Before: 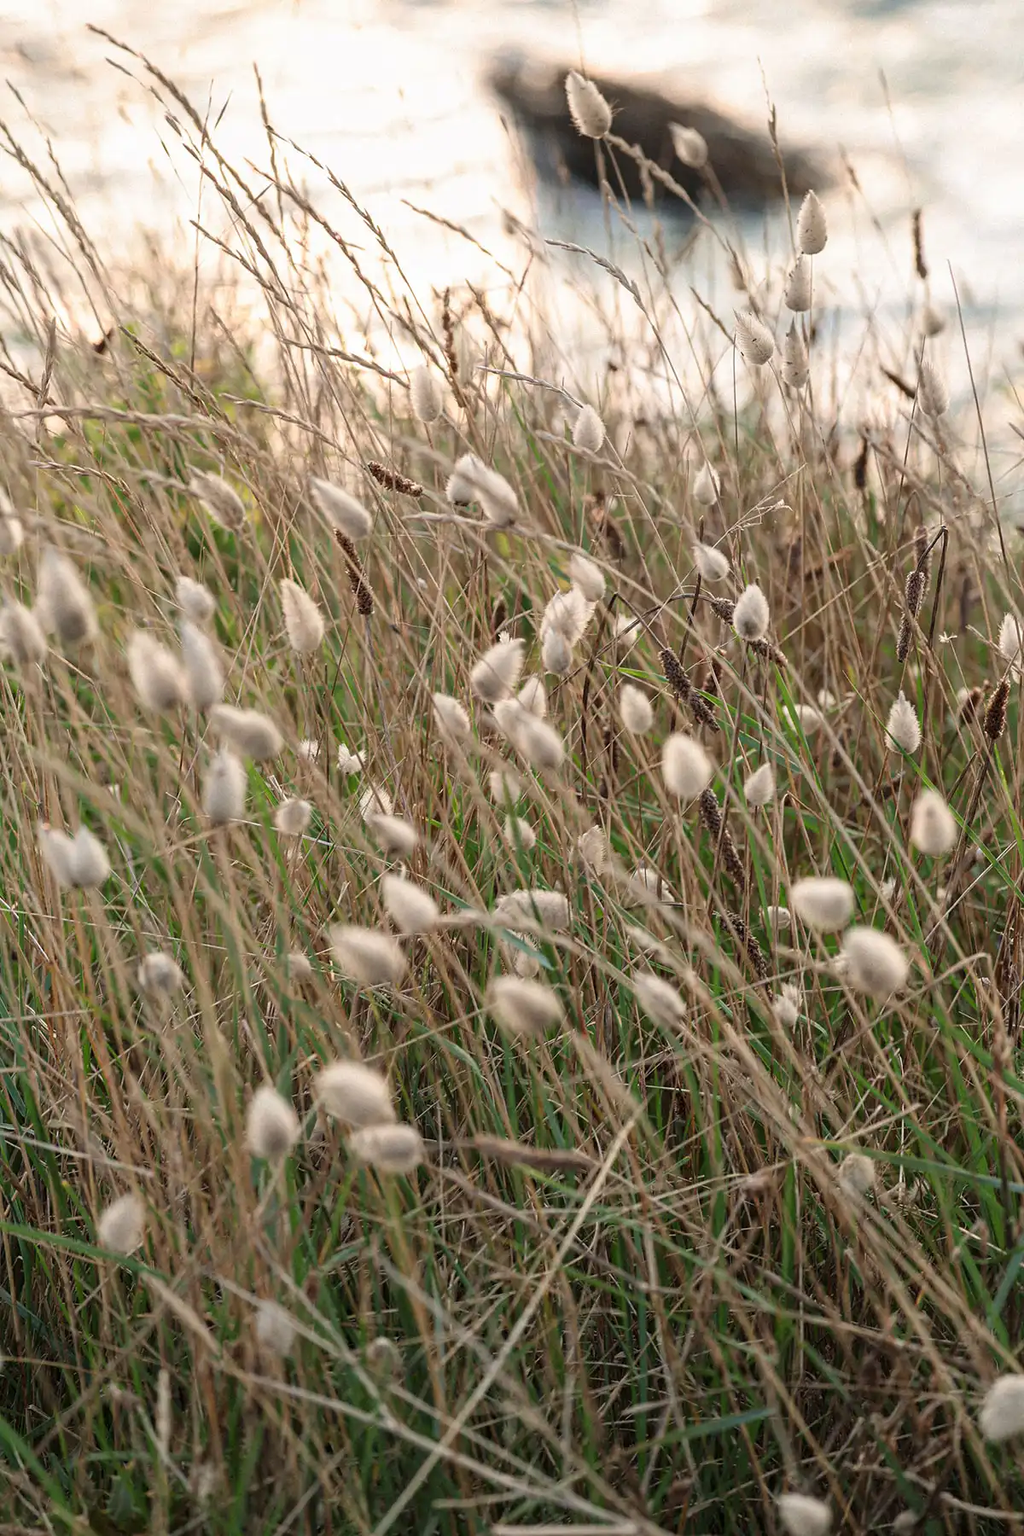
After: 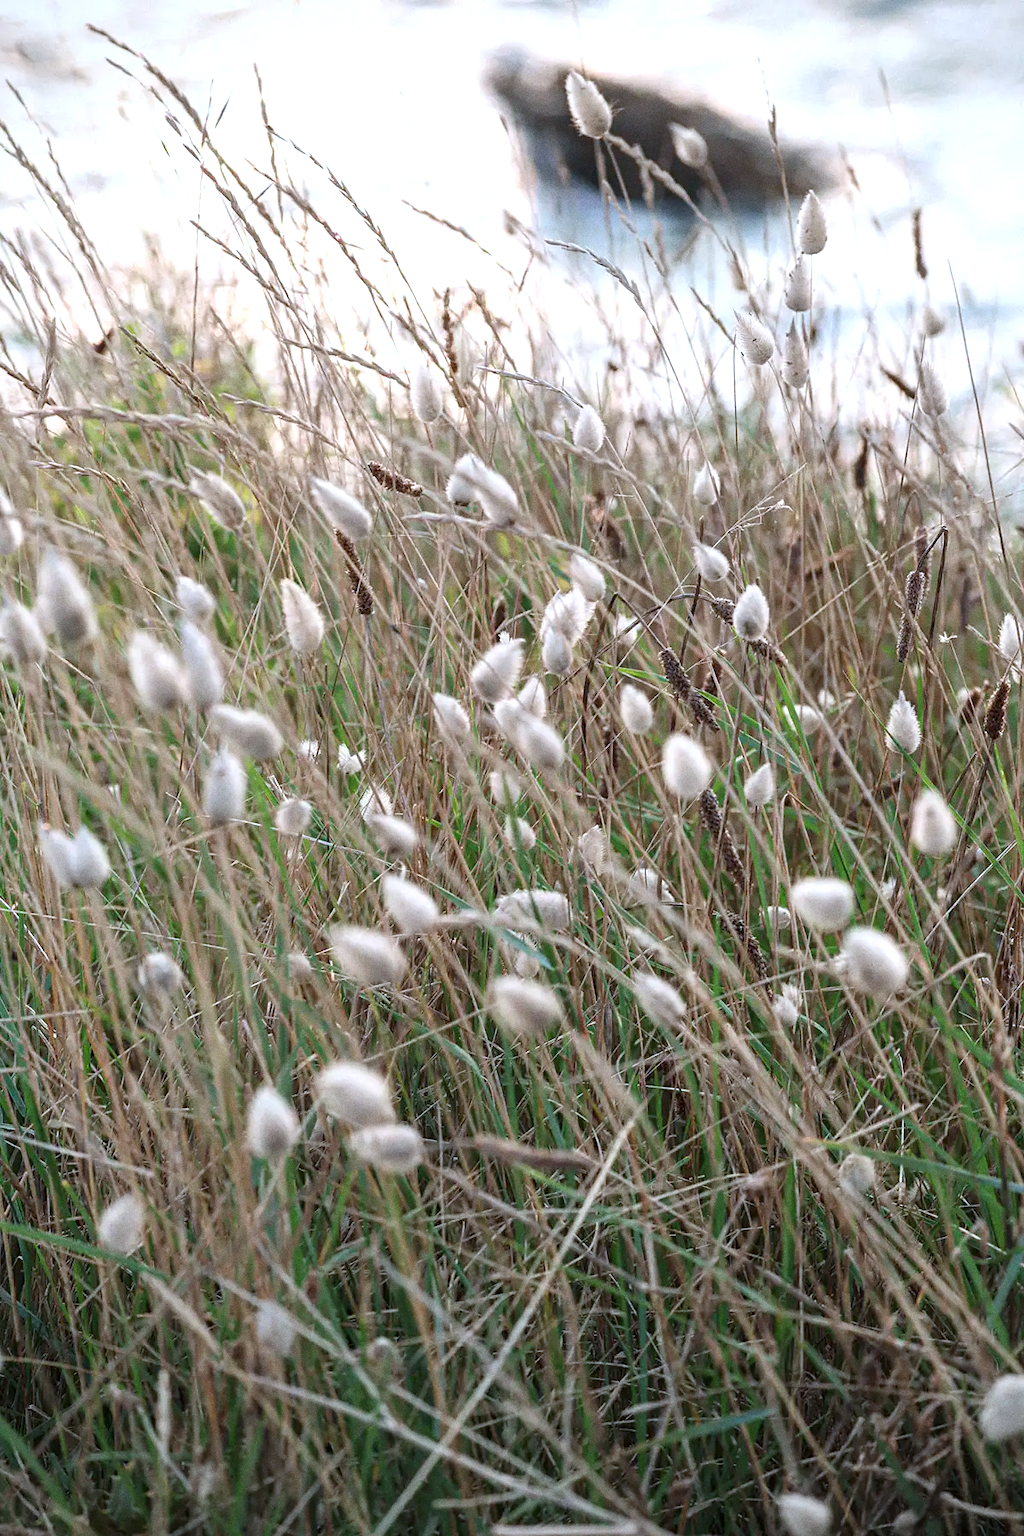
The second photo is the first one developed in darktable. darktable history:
white balance: red 0.983, blue 1.036
vignetting: fall-off start 92.6%, brightness -0.52, saturation -0.51, center (-0.012, 0)
color calibration: x 0.37, y 0.382, temperature 4313.32 K
exposure: exposure 0.375 EV, compensate highlight preservation false
grain: coarseness 0.09 ISO
